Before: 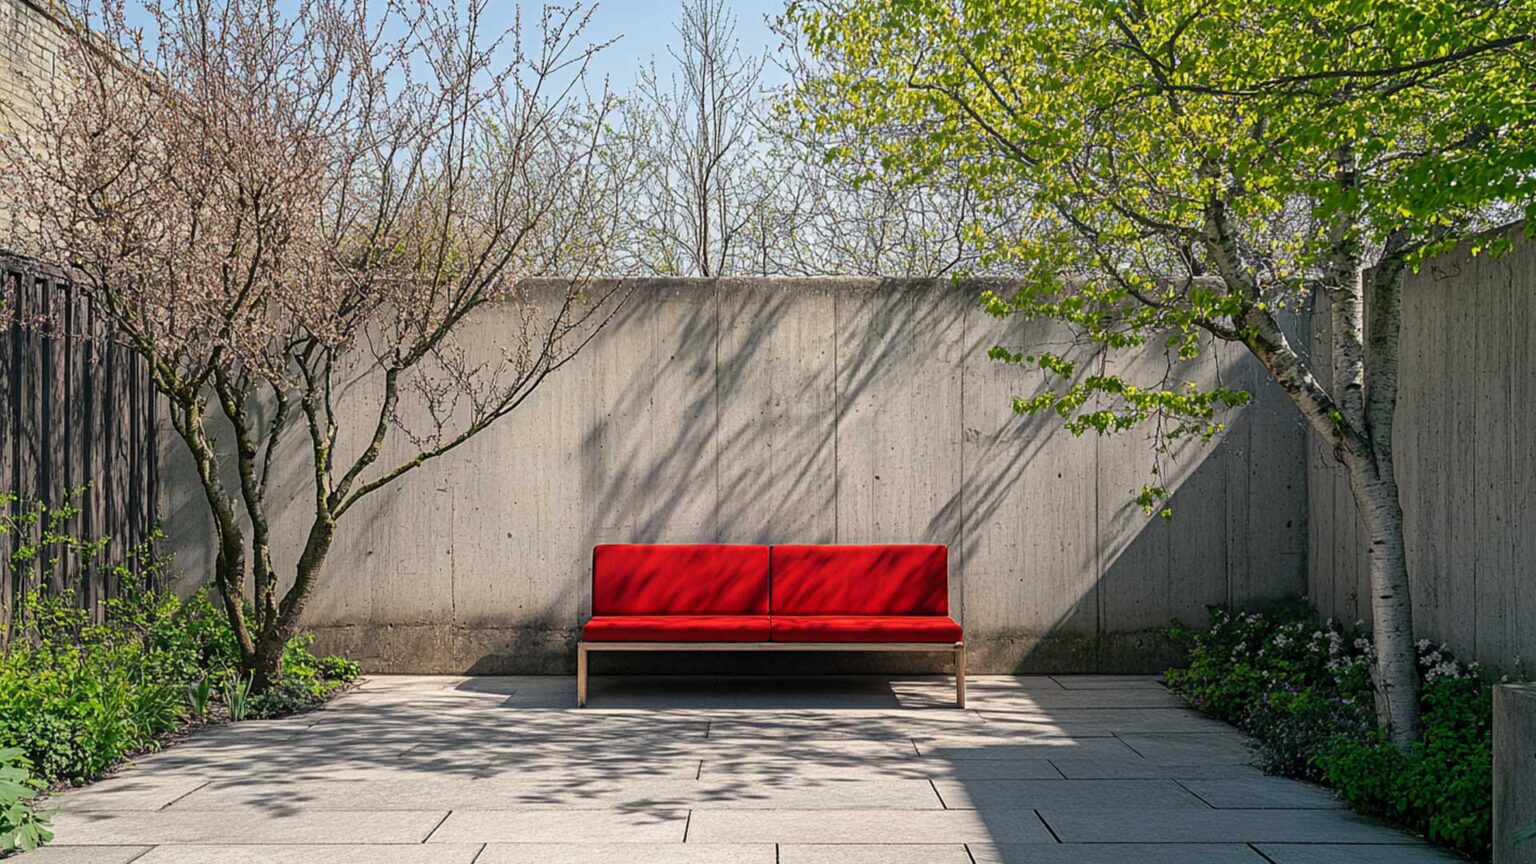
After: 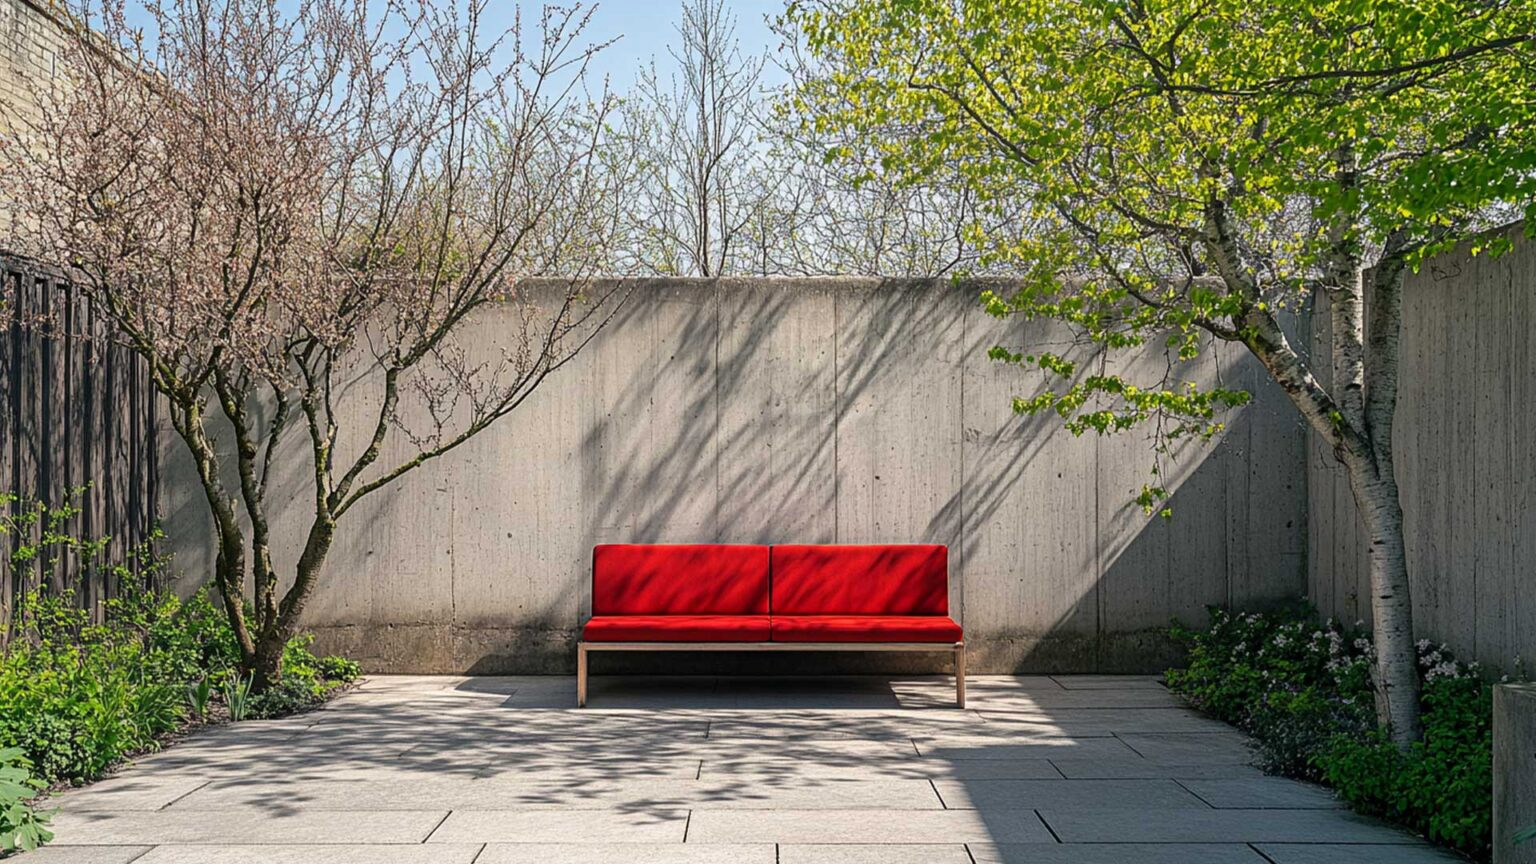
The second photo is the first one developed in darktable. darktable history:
exposure: exposure 0.073 EV, compensate exposure bias true, compensate highlight preservation false
